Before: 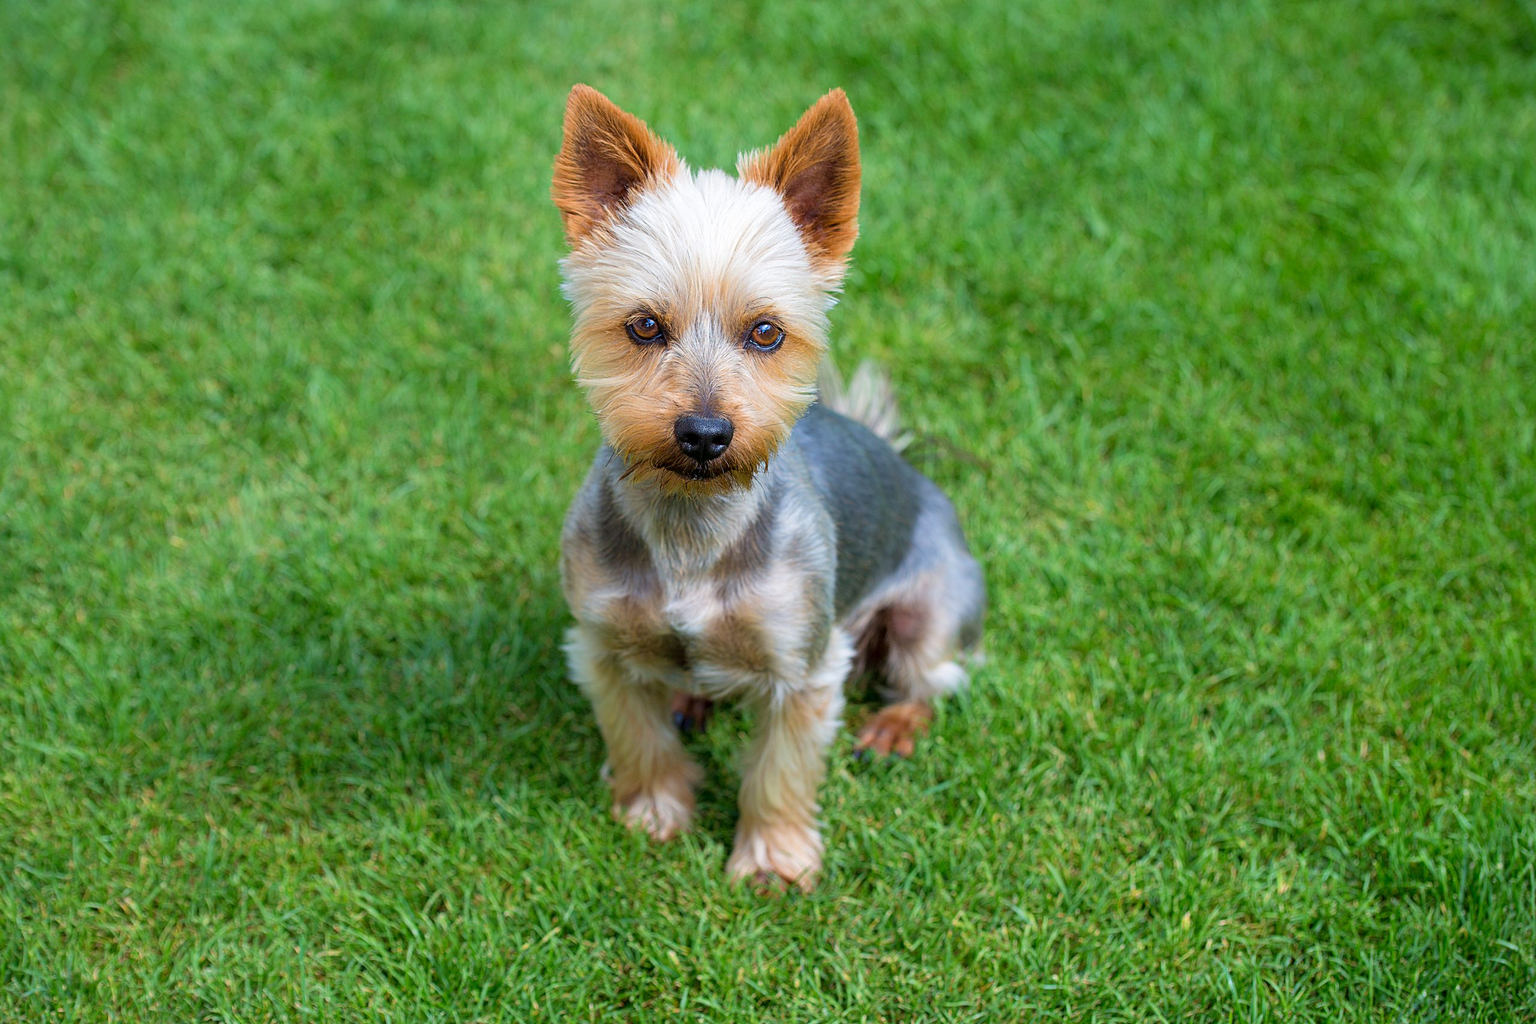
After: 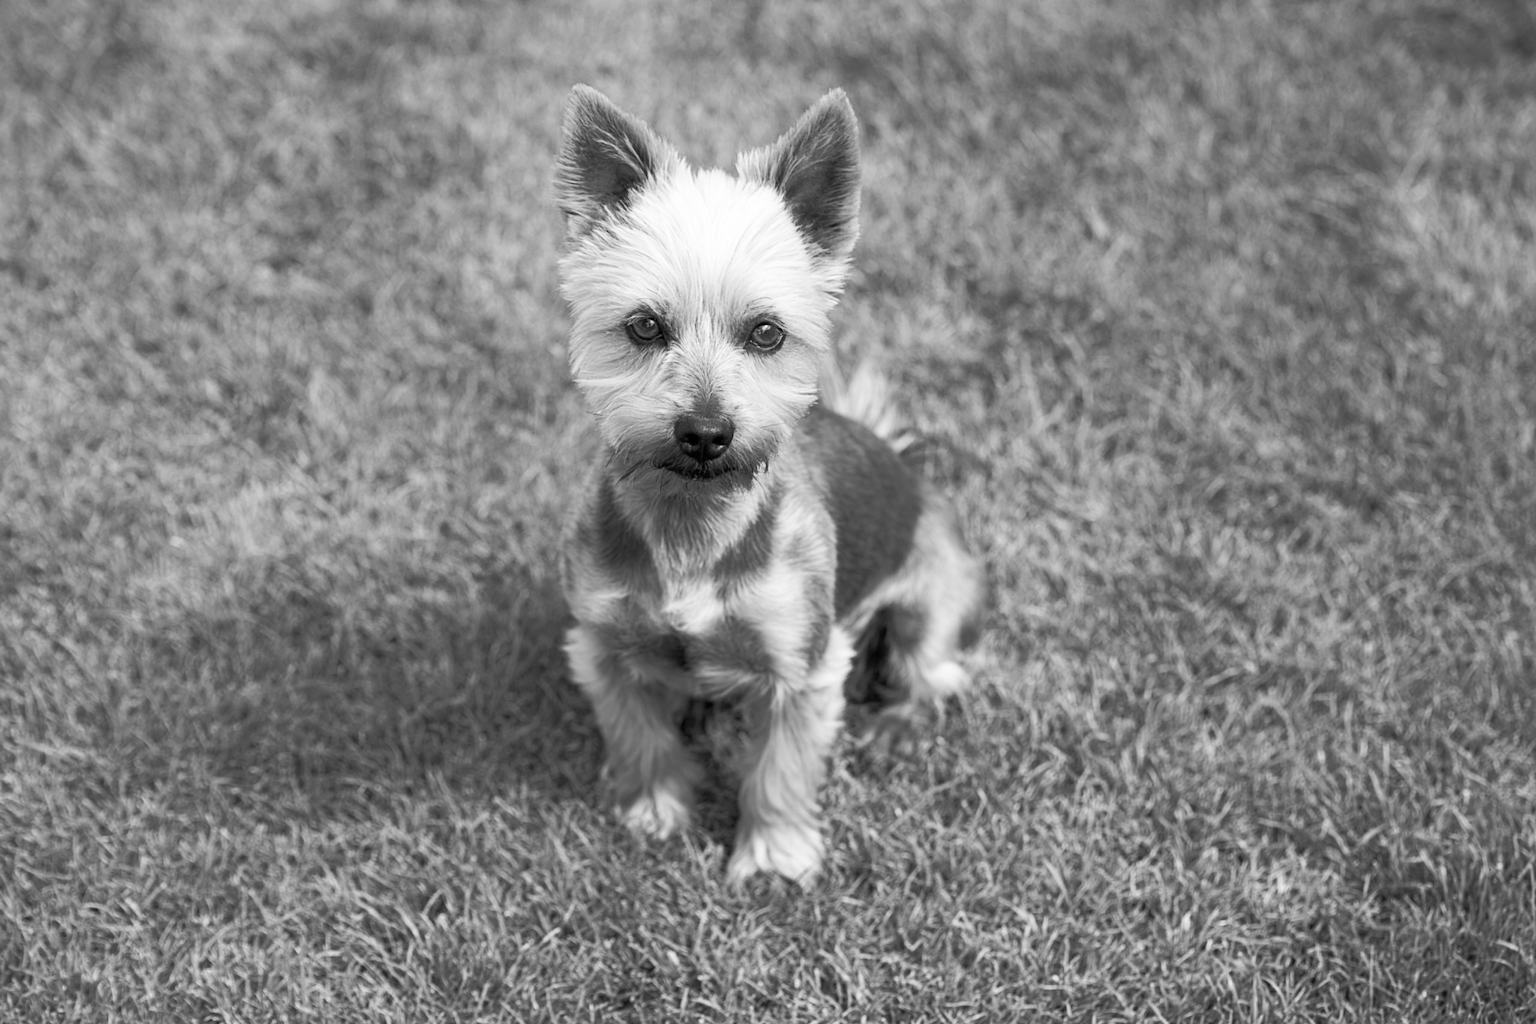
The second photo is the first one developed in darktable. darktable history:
rgb curve: curves: ch0 [(0, 0) (0.072, 0.166) (0.217, 0.293) (0.414, 0.42) (1, 1)], compensate middle gray true, preserve colors basic power
monochrome: on, module defaults
lowpass: radius 0.76, contrast 1.56, saturation 0, unbound 0
